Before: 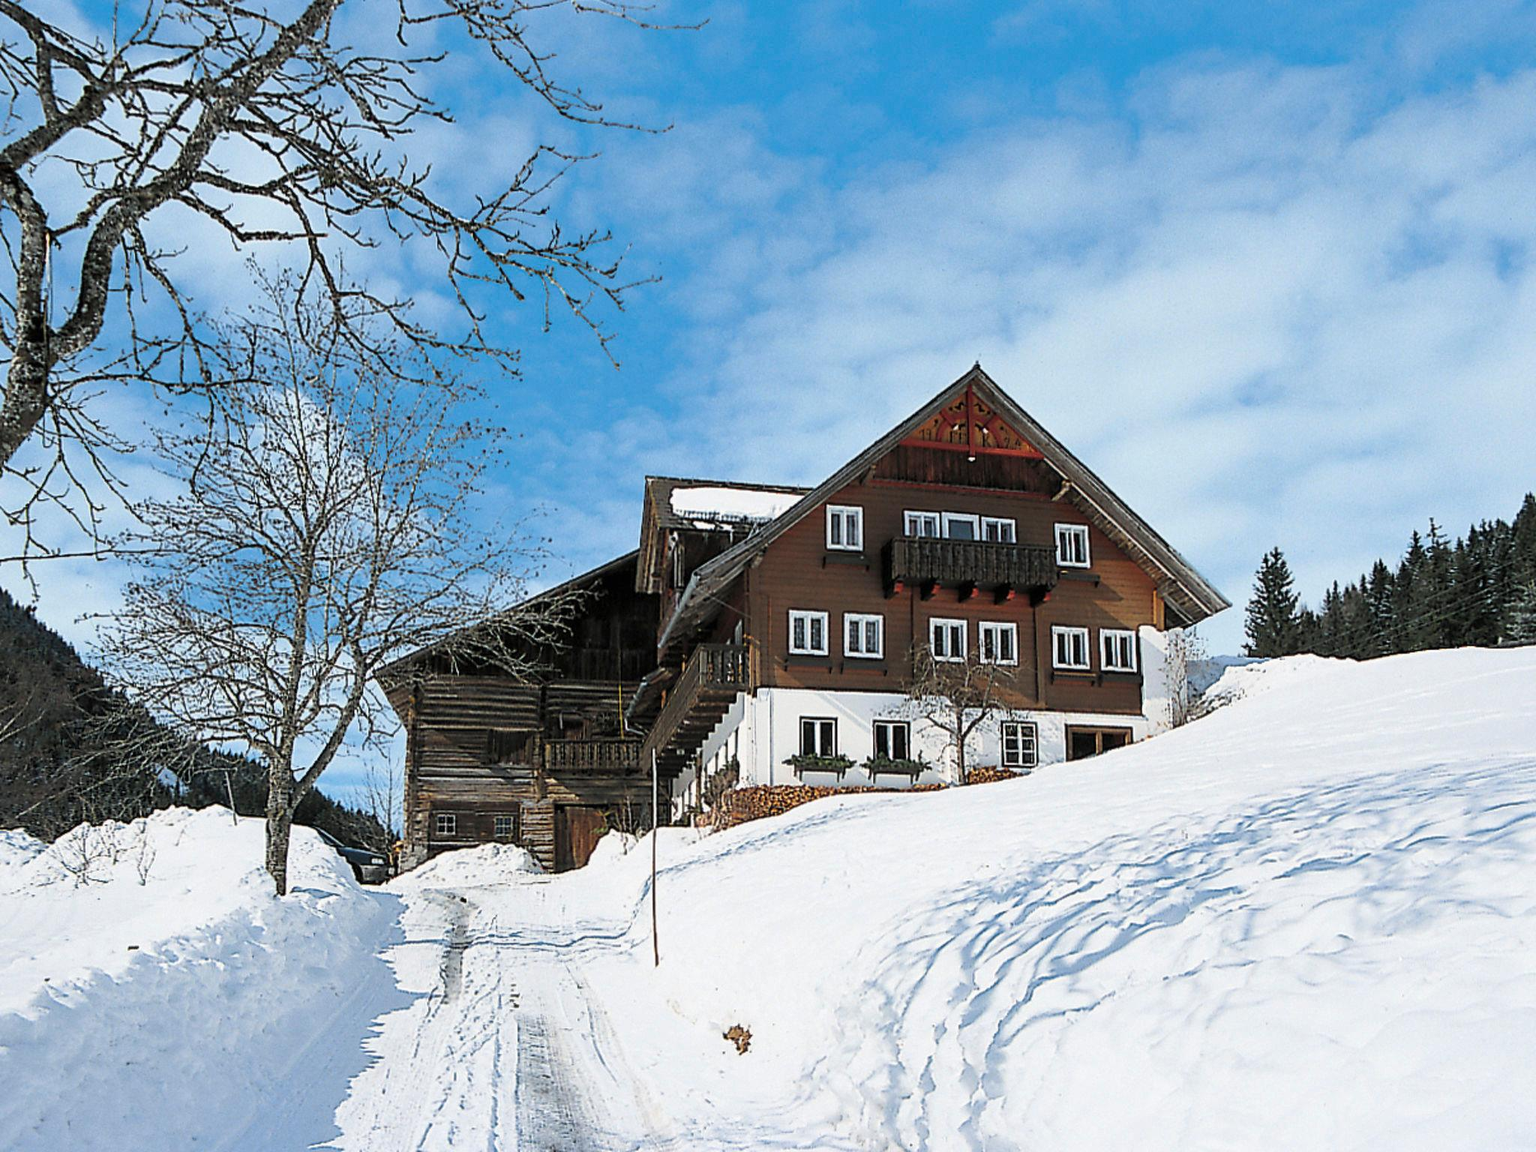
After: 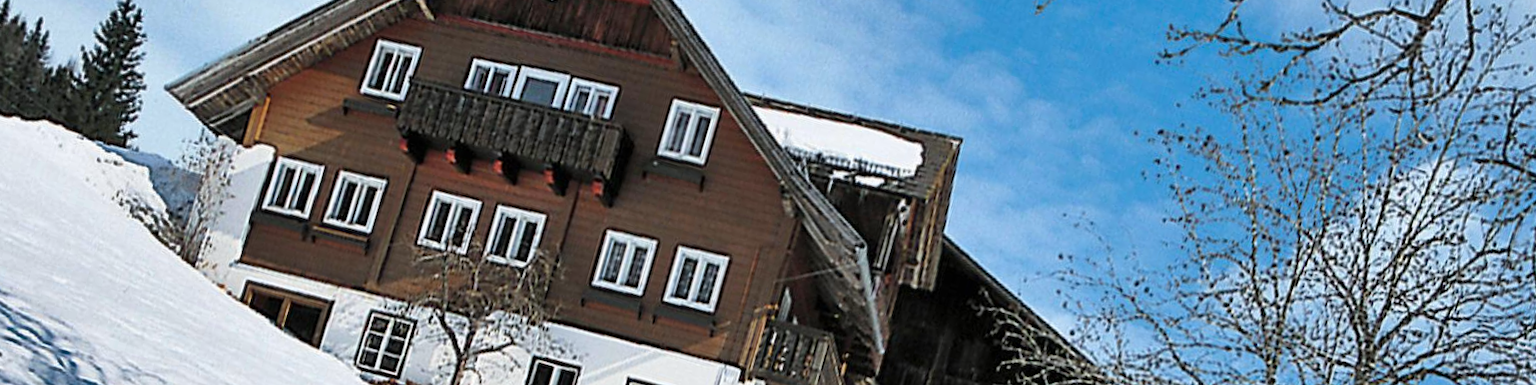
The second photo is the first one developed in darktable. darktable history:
crop and rotate: angle 16.12°, top 30.835%, bottom 35.653%
white balance: red 0.988, blue 1.017
shadows and highlights: shadows 60, highlights -60.23, soften with gaussian
